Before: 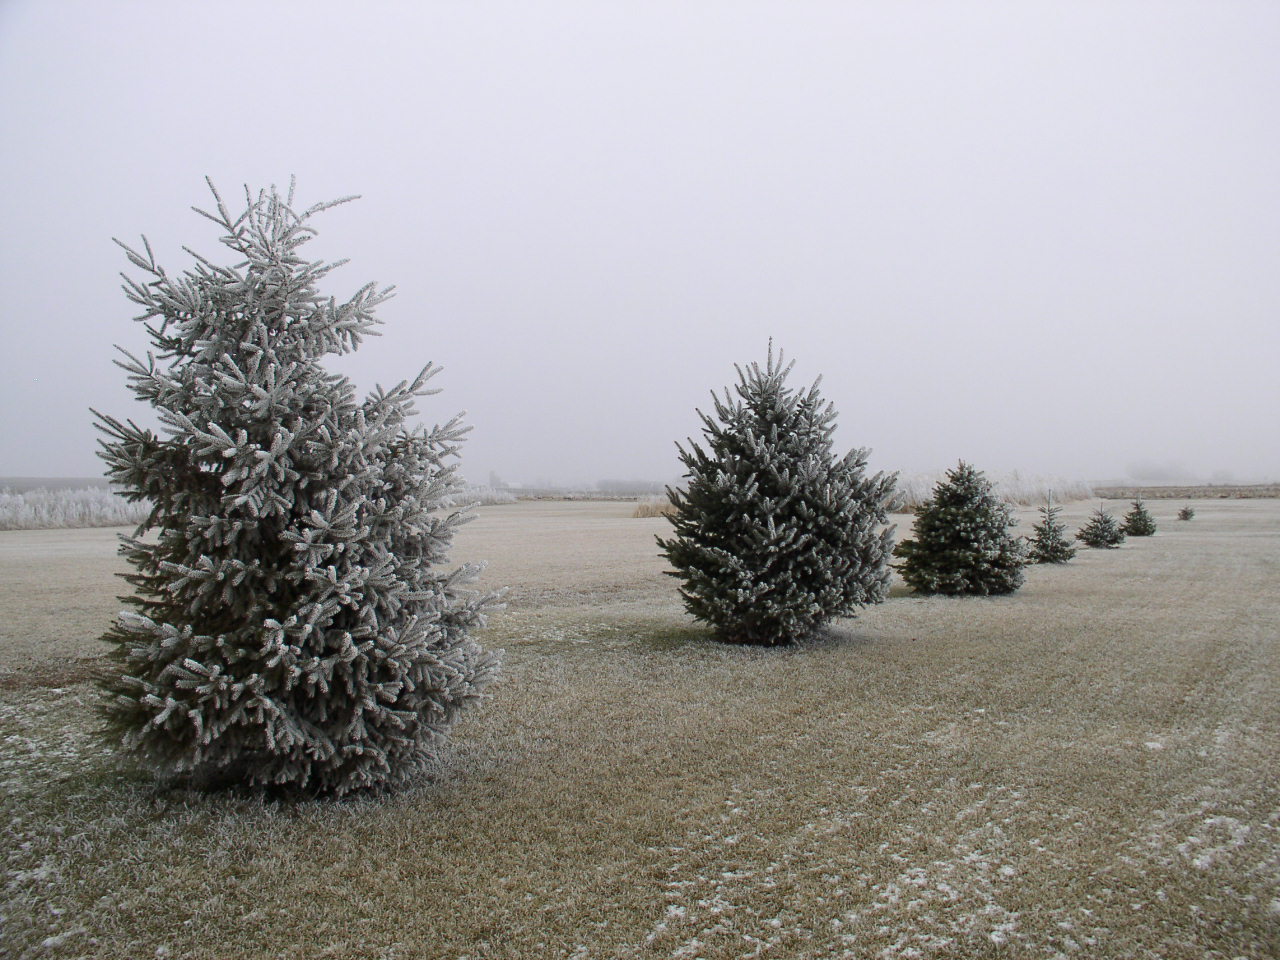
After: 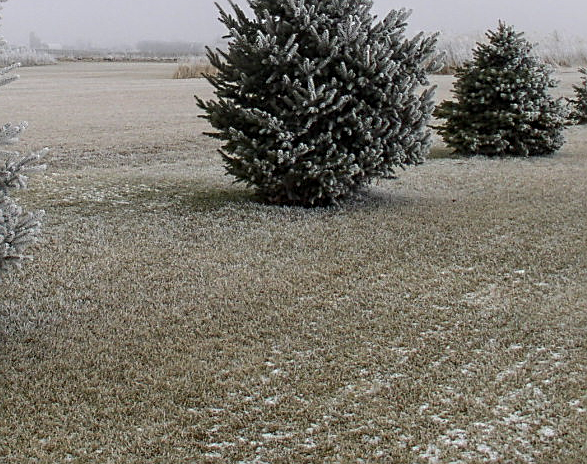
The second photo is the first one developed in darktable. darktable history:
crop: left 35.976%, top 45.819%, right 18.162%, bottom 5.807%
contrast brightness saturation: saturation -0.05
base curve: curves: ch0 [(0, 0) (0.297, 0.298) (1, 1)], preserve colors none
local contrast: on, module defaults
sharpen: on, module defaults
